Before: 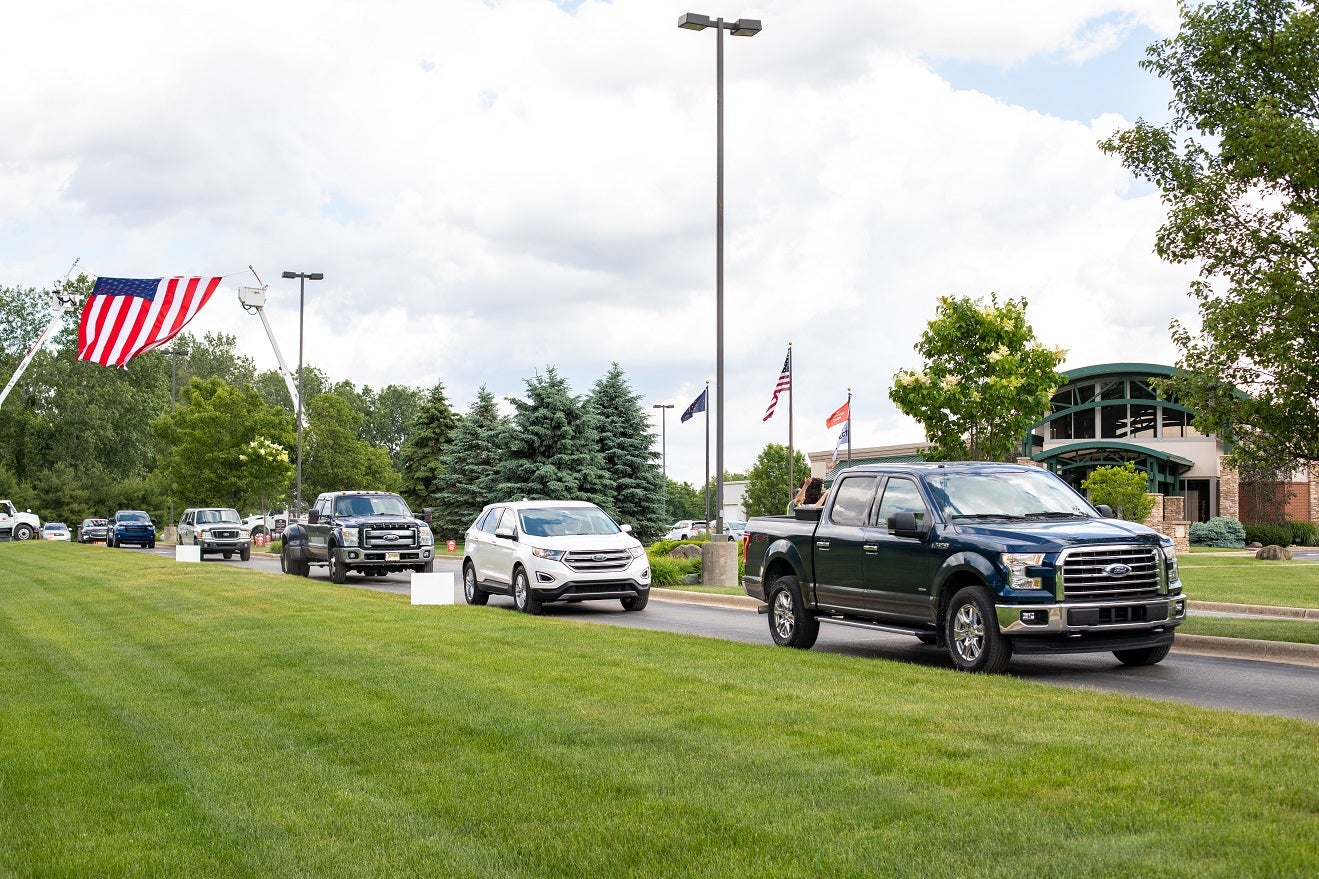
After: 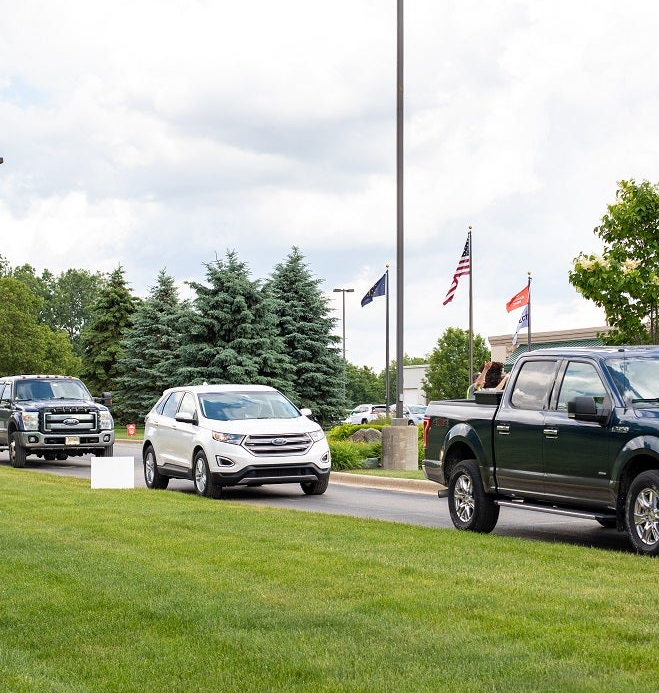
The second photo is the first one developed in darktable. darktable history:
crop and rotate: angle 0.015°, left 24.276%, top 13.191%, right 25.71%, bottom 7.926%
color calibration: illuminant same as pipeline (D50), adaptation none (bypass), x 0.332, y 0.334, temperature 5019.37 K, saturation algorithm version 1 (2020)
